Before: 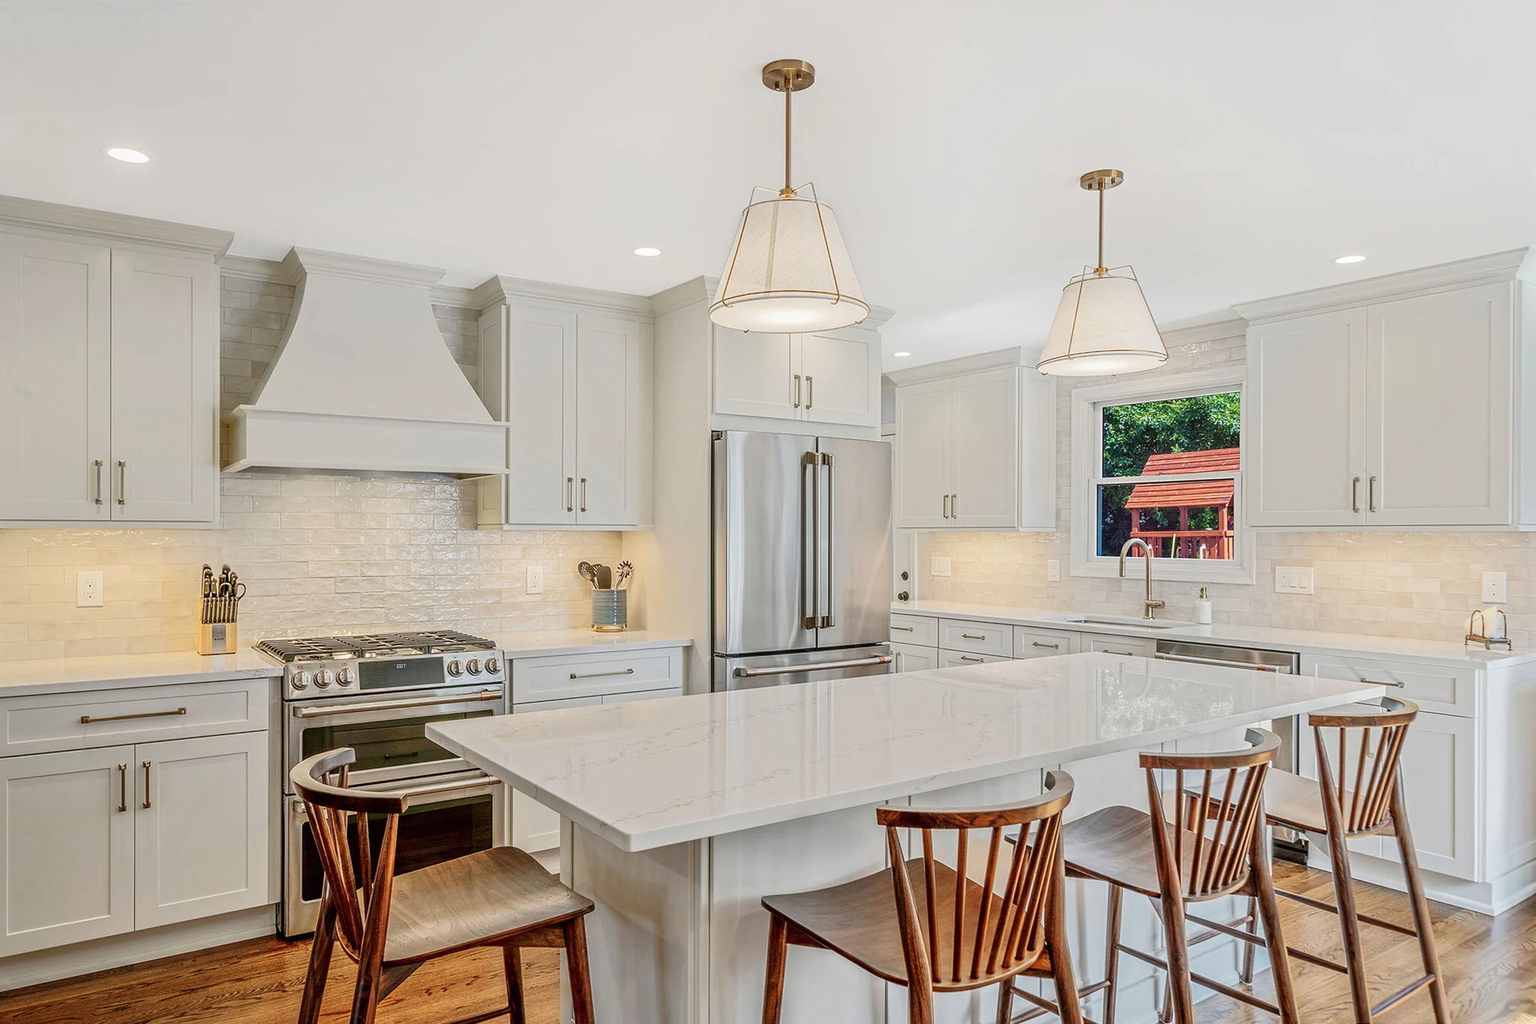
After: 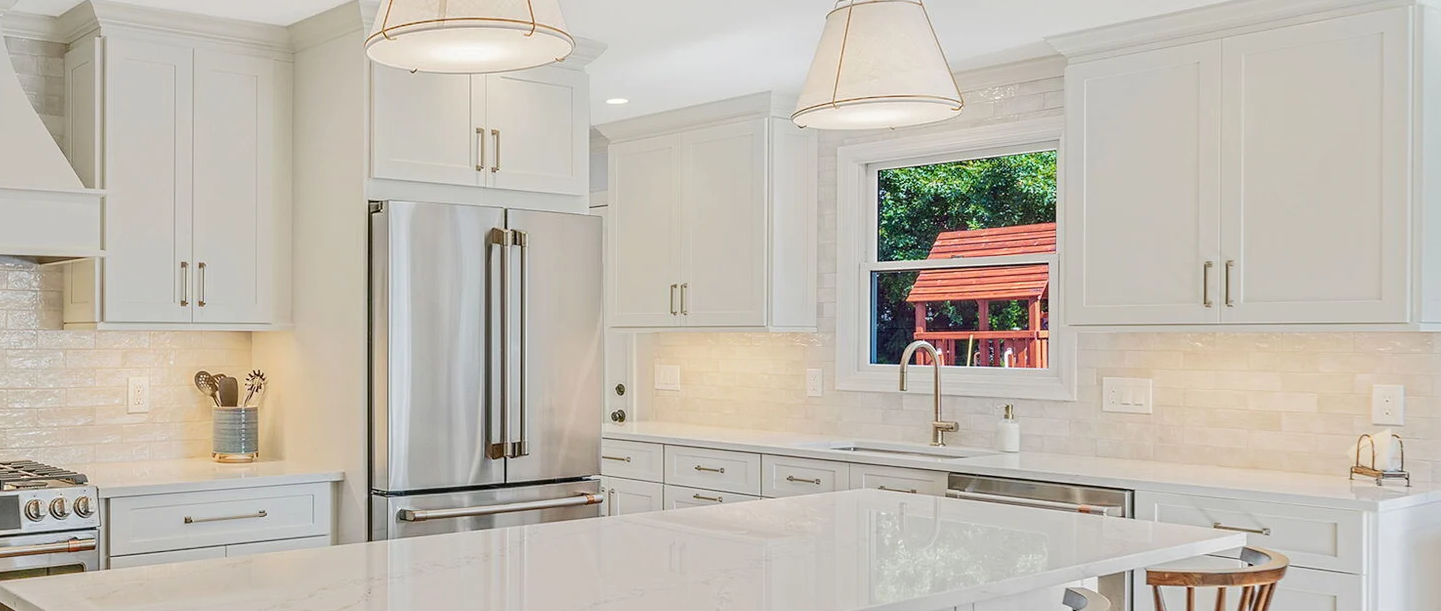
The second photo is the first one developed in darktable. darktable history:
base curve: curves: ch0 [(0, 0) (0.262, 0.32) (0.722, 0.705) (1, 1)]
crop and rotate: left 27.938%, top 27.046%, bottom 27.046%
